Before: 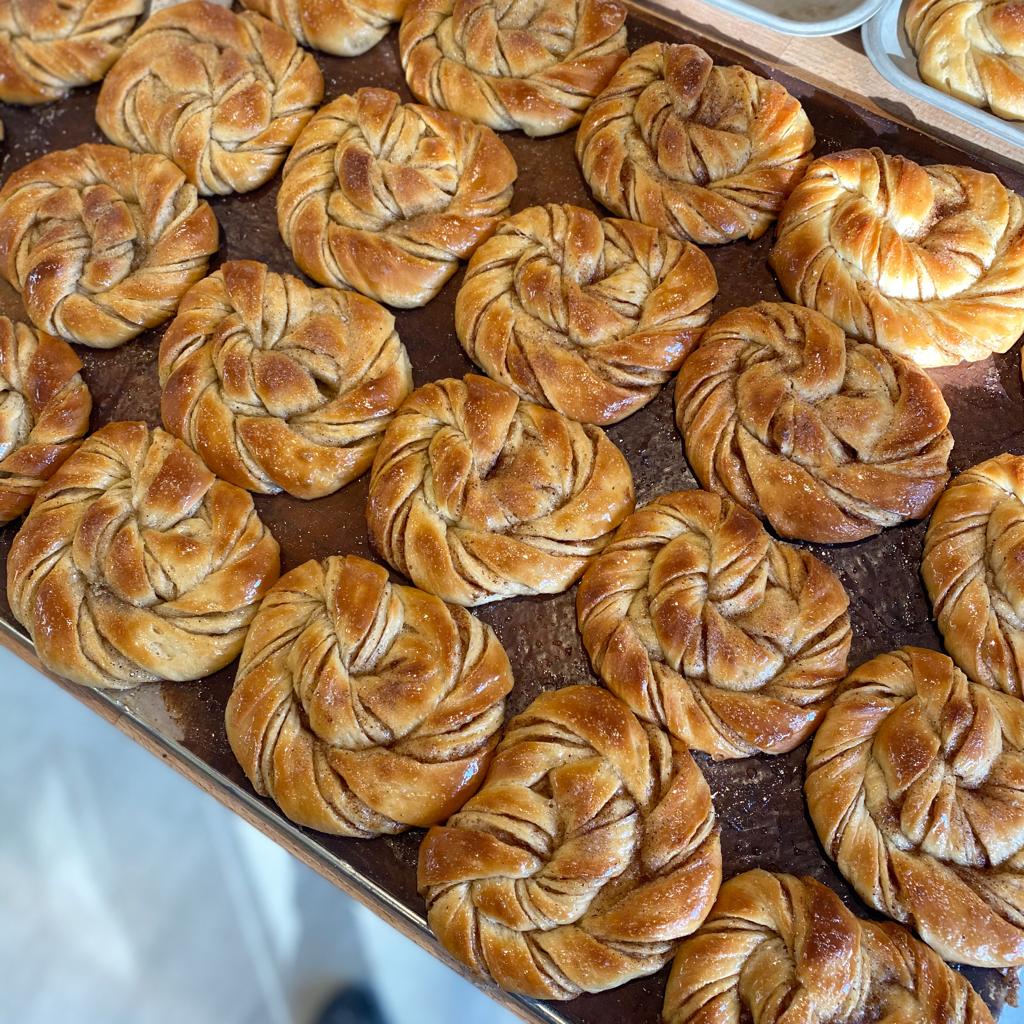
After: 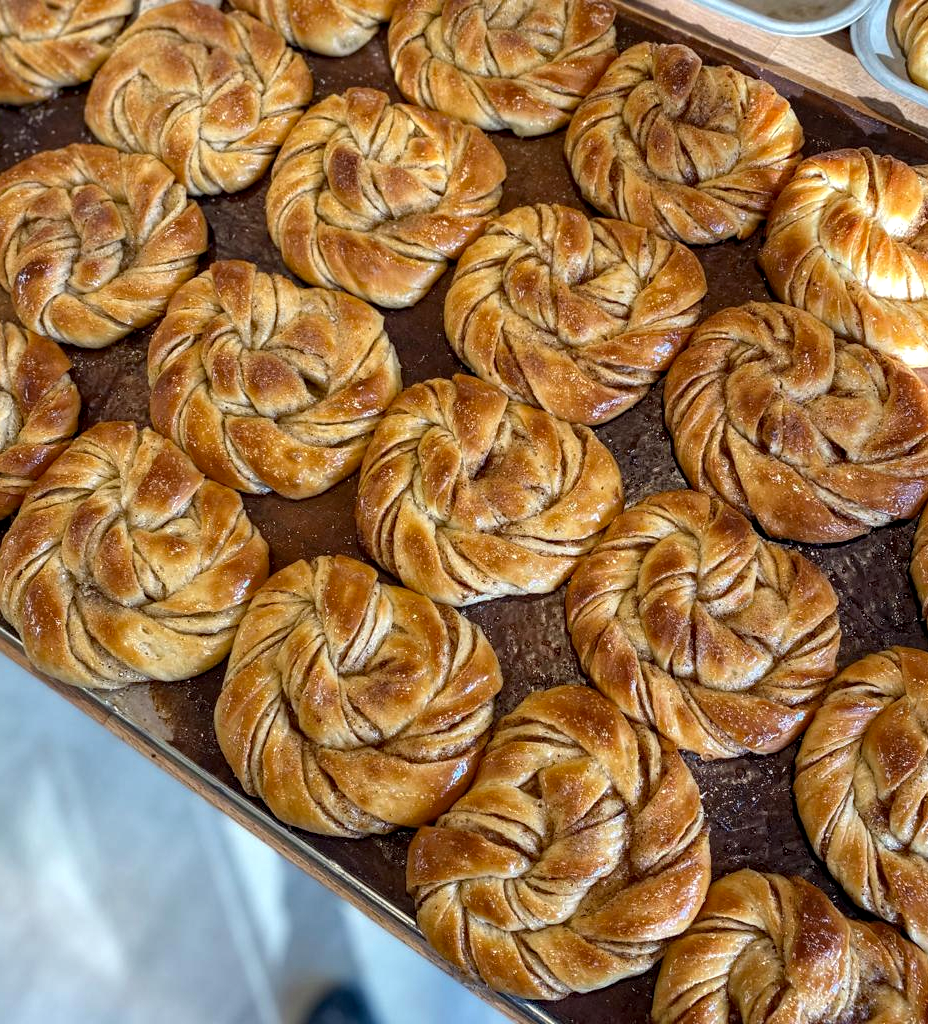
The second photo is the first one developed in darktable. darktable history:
local contrast: on, module defaults
crop and rotate: left 1.106%, right 8.183%
haze removal: adaptive false
